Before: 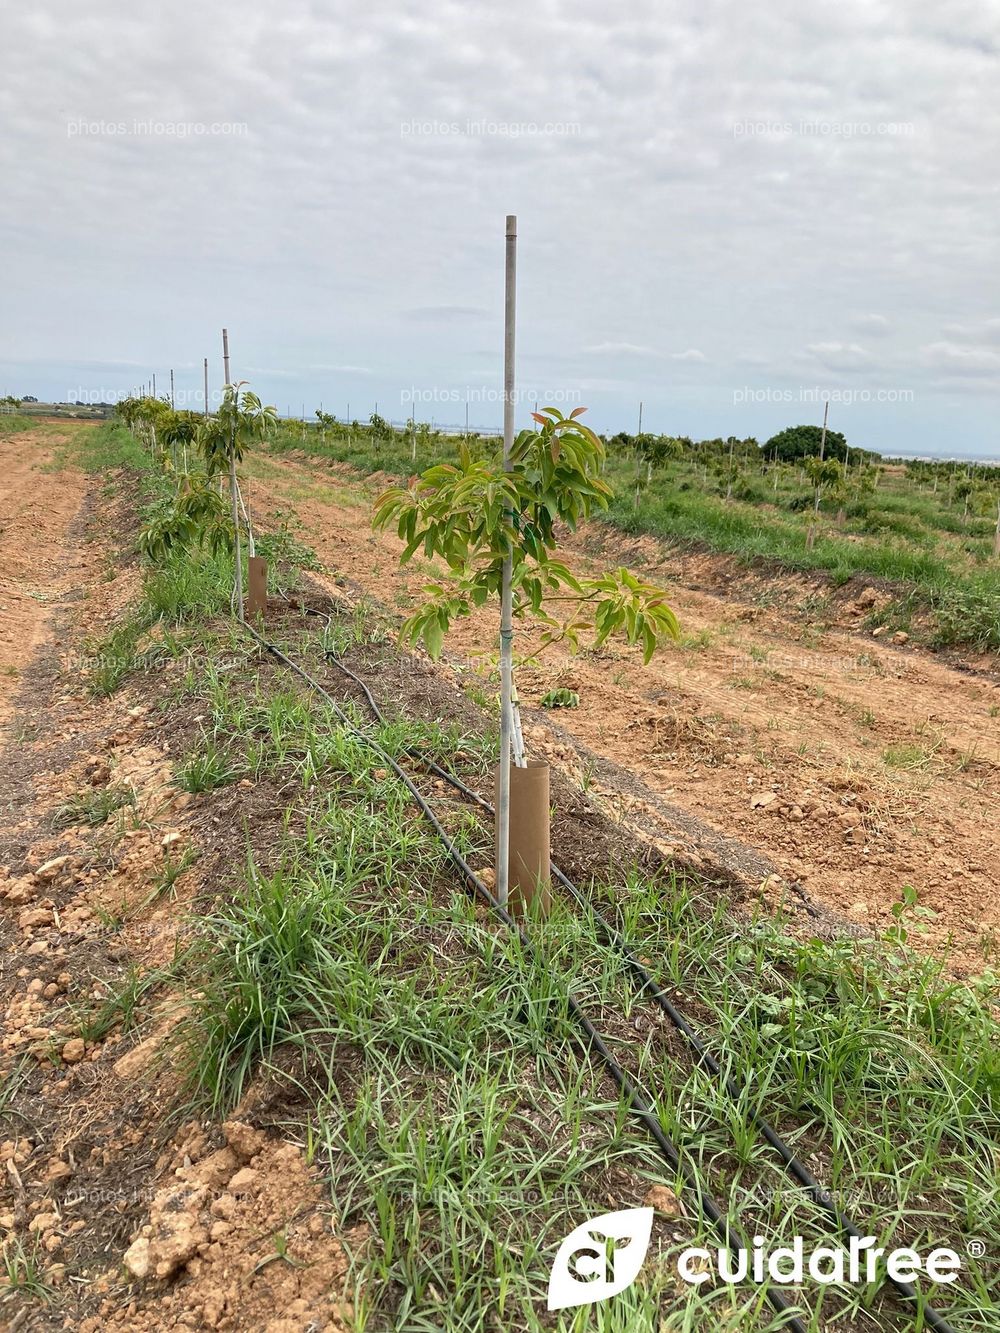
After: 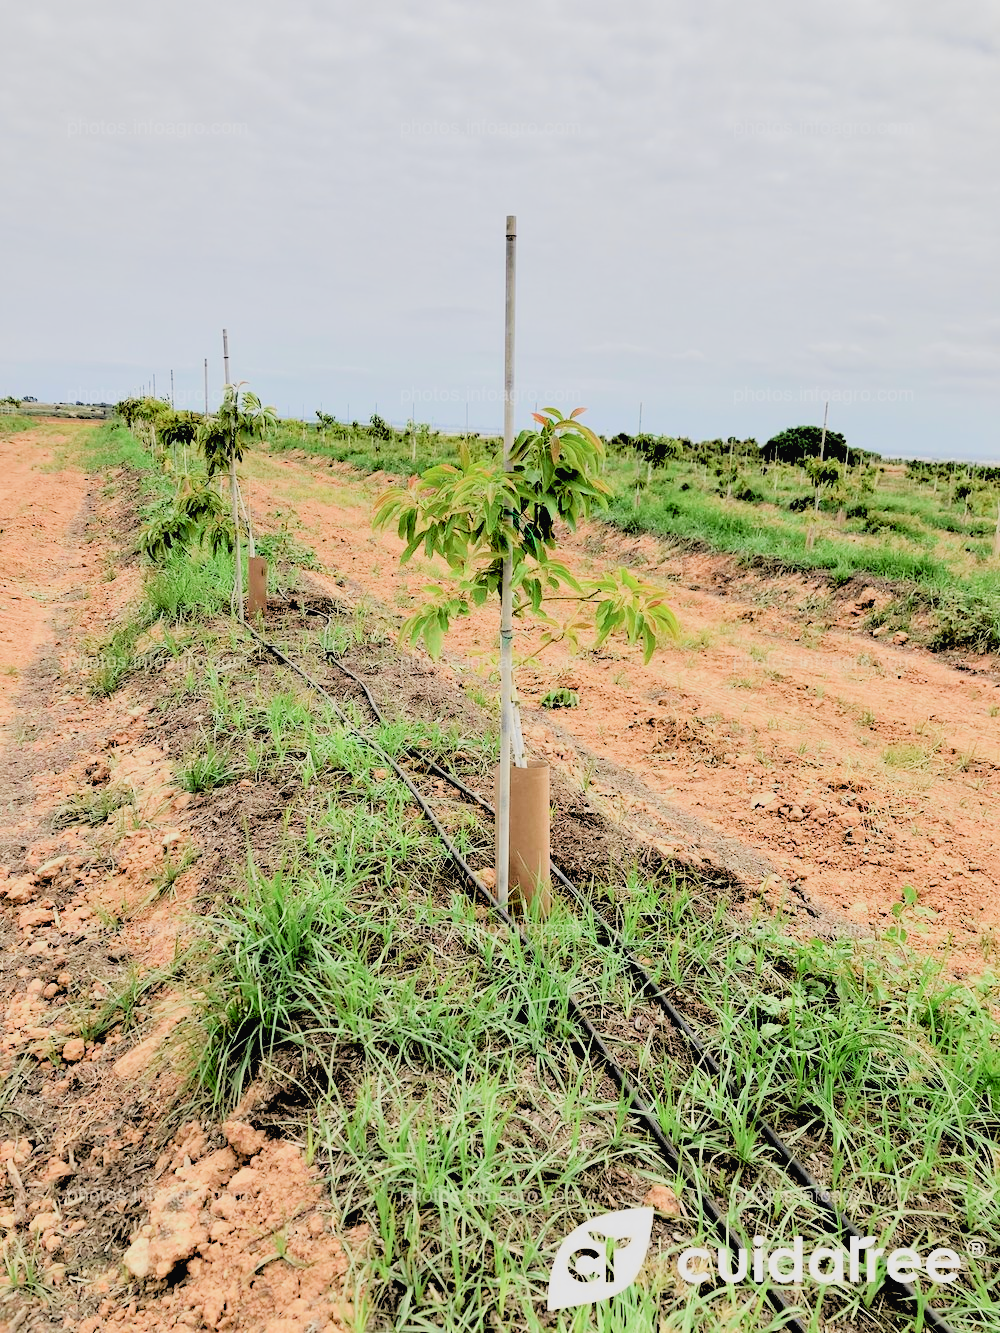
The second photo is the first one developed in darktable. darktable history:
contrast equalizer: y [[0.536, 0.565, 0.581, 0.516, 0.52, 0.491], [0.5 ×6], [0.5 ×6], [0 ×6], [0 ×6]]
rgb levels: levels [[0.027, 0.429, 0.996], [0, 0.5, 1], [0, 0.5, 1]]
tone curve: curves: ch0 [(0, 0.018) (0.061, 0.041) (0.205, 0.191) (0.289, 0.292) (0.39, 0.424) (0.493, 0.551) (0.666, 0.743) (0.795, 0.841) (1, 0.998)]; ch1 [(0, 0) (0.385, 0.343) (0.439, 0.415) (0.494, 0.498) (0.501, 0.501) (0.51, 0.509) (0.548, 0.563) (0.586, 0.61) (0.684, 0.658) (0.783, 0.804) (1, 1)]; ch2 [(0, 0) (0.304, 0.31) (0.403, 0.399) (0.441, 0.428) (0.47, 0.469) (0.498, 0.496) (0.524, 0.538) (0.566, 0.579) (0.648, 0.665) (0.697, 0.699) (1, 1)], color space Lab, independent channels, preserve colors none
filmic rgb: black relative exposure -7.65 EV, white relative exposure 4.56 EV, hardness 3.61
